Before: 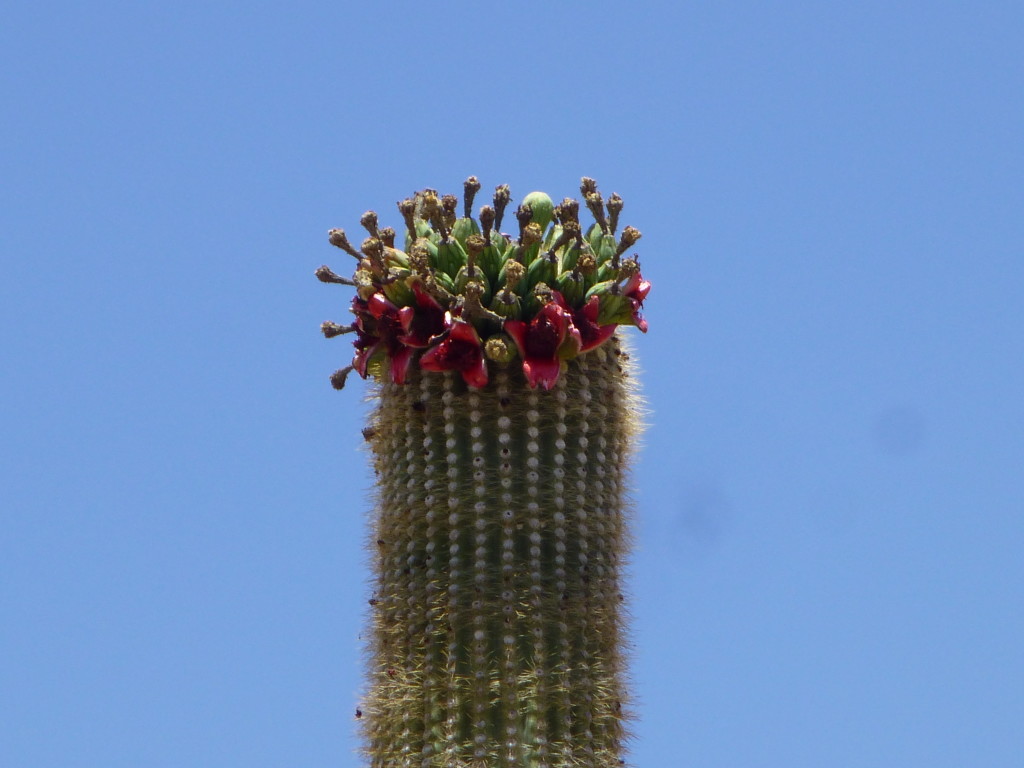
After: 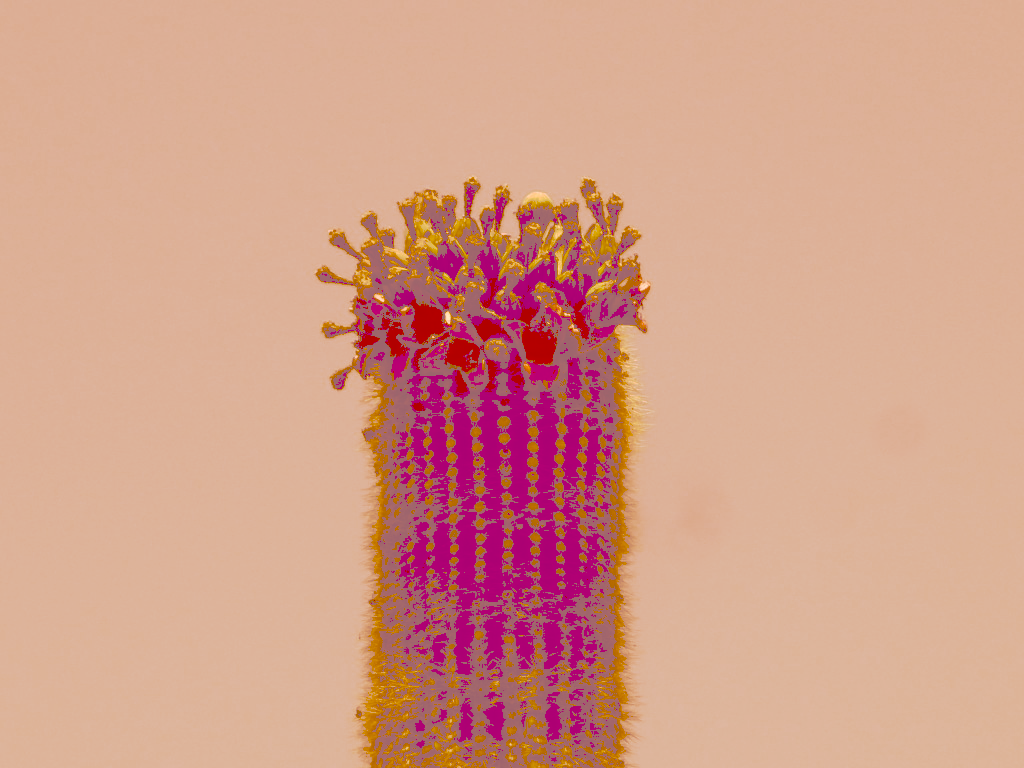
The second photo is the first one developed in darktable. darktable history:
tone curve: curves: ch0 [(0, 0) (0.003, 0.453) (0.011, 0.457) (0.025, 0.457) (0.044, 0.463) (0.069, 0.464) (0.1, 0.471) (0.136, 0.475) (0.177, 0.481) (0.224, 0.486) (0.277, 0.496) (0.335, 0.515) (0.399, 0.544) (0.468, 0.577) (0.543, 0.621) (0.623, 0.67) (0.709, 0.73) (0.801, 0.788) (0.898, 0.848) (1, 1)], preserve colors none
color look up table: target L [95.65, 91.38, 86.29, 85.45, 84.02, 75.06, 74.61, 67.7, 63.68, 59.46, 47.21, 45.2, 27.13, 78.34, 76.66, 68.44, 67.82, 64.26, 51.32, 50.76, 38.83, 34.89, 30.51, 27.64, 25.45, 21.91, 96.19, 90.64, 79.47, 76.08, 82.56, 77.87, 61.35, 59.53, 57.19, 52.7, 61.7, 74.91, 47.52, 38.26, 28.59, 48.77, 29.92, 23.45, 88.37, 78.45, 71.51, 54.49, 23.49], target a [12.14, 12.56, -8.165, -0.2, -6.744, -10.88, 8.039, 24.55, -1.202, 7.211, 19.21, 34.02, 64.67, 27.89, 25.77, 47.98, 36.81, 45.05, 81.37, 40.8, 58.86, 85.64, 83.9, 78.6, 74.6, 68.09, 14.07, 20.12, 30.18, 22.65, 23.52, 36.51, 28.42, 68.81, 41.6, 78.06, 36.42, 34.92, 41.86, 76.17, 69.03, 63.52, 78.74, 70.92, 2.729, 12.34, 25.23, 27.63, 70.8], target b [57.49, 93.88, 51.19, 146.7, 144.19, 128.72, 127.73, 116.14, 109.44, 102, 81.16, 77.61, 46.56, 60.02, 131.55, 117.07, 116.25, 110.44, 88.19, 87.25, 66.69, 59.86, 52.38, 47.39, 43.66, 37.57, 26.05, 23.03, 31.71, 42.22, 15.25, 8.032, 104.99, 29.77, 97.79, 90.09, 36.85, 5.433, 81.33, 65.47, 49.01, 1.38, 51.01, 40.2, 23.14, 51.31, 20.9, 93.16, 40.25], num patches 49
